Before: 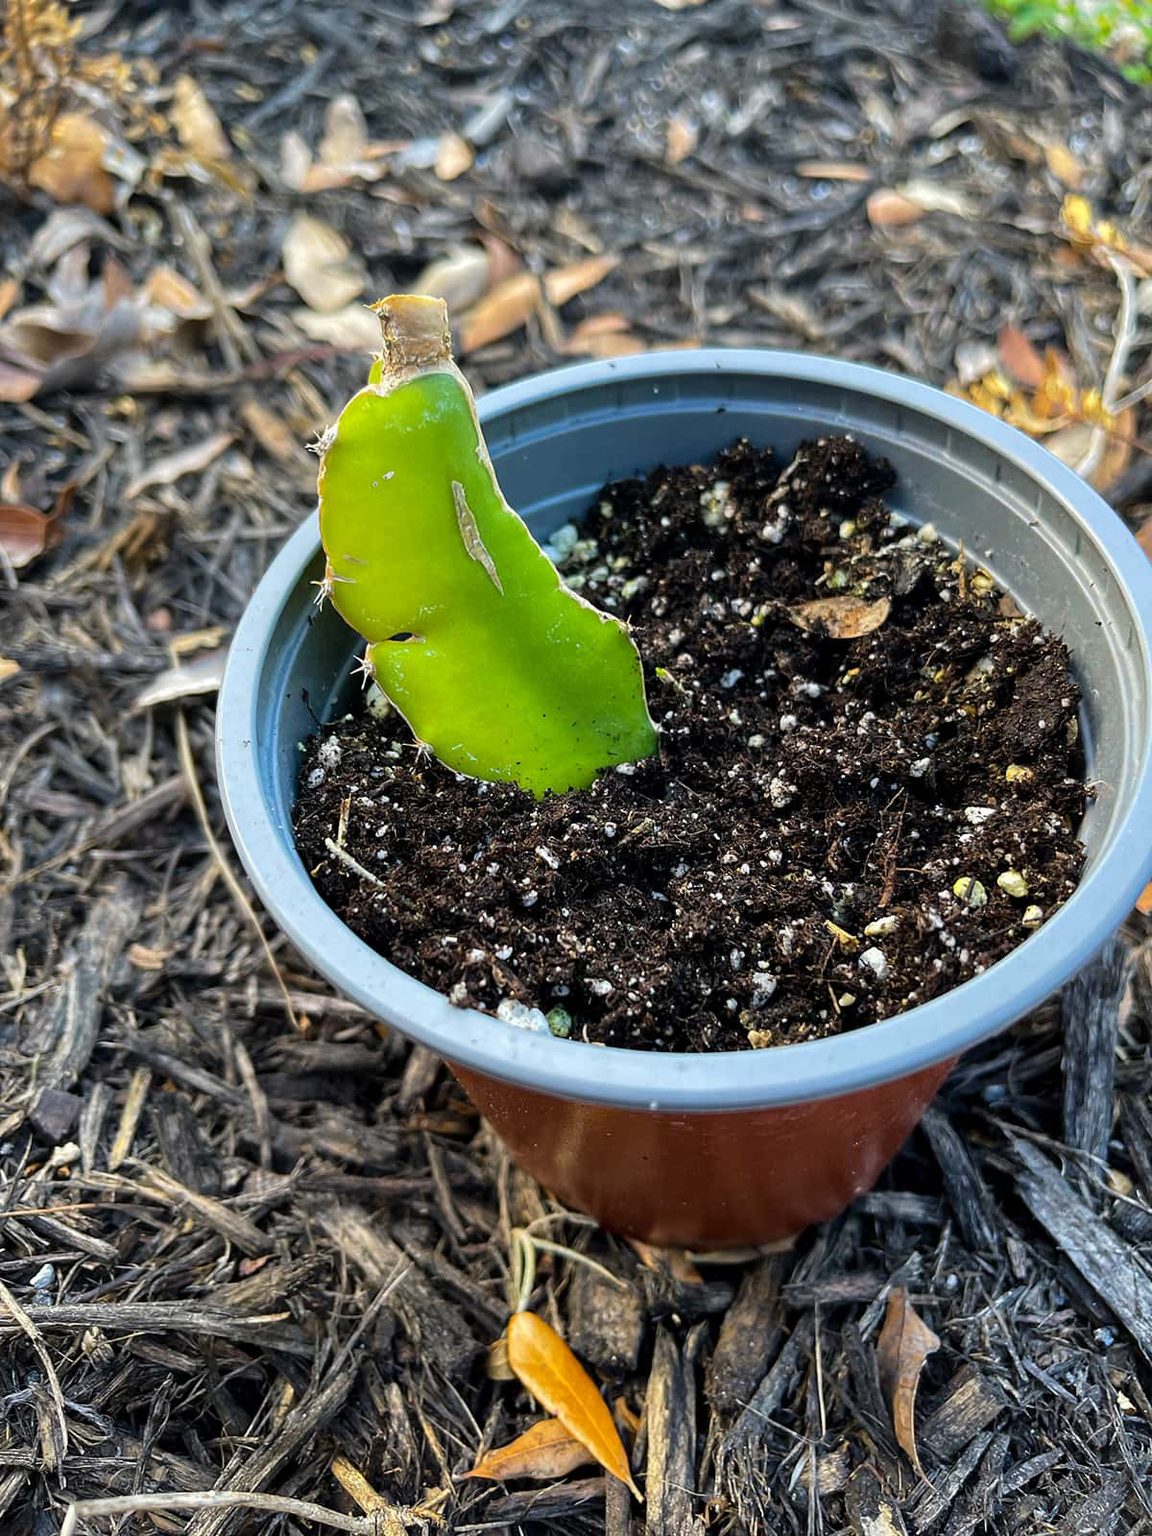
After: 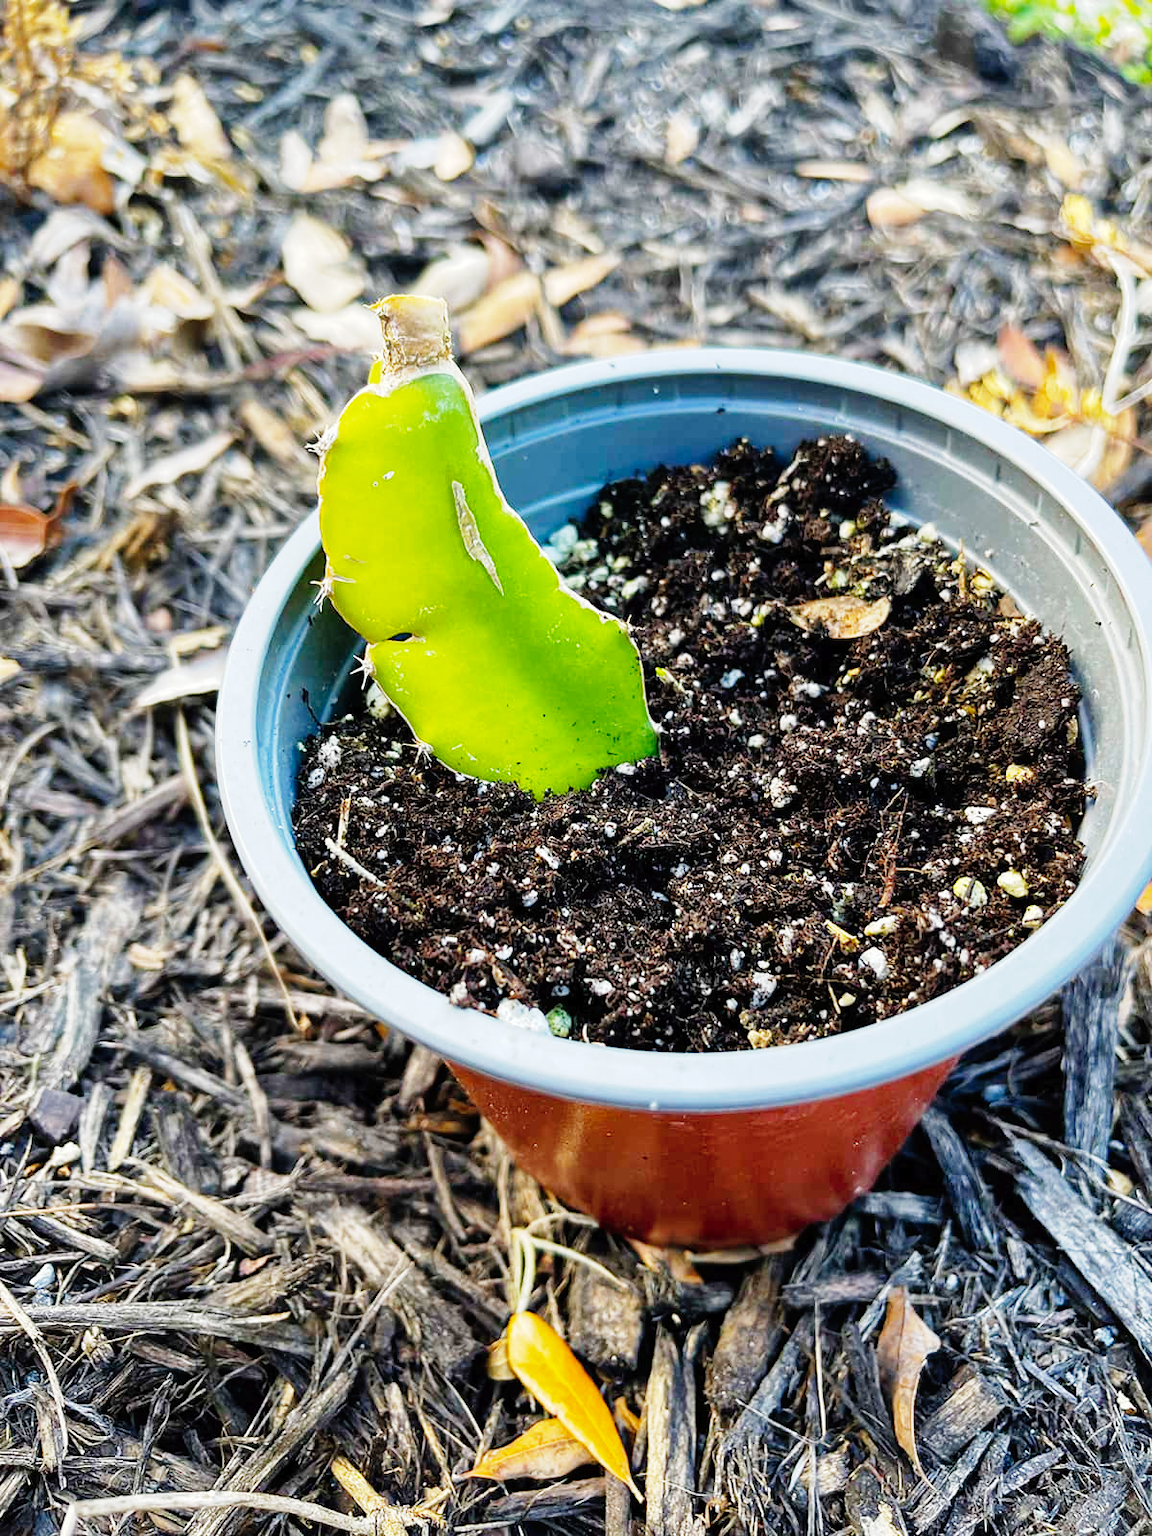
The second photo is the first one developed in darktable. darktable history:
shadows and highlights: on, module defaults
base curve: curves: ch0 [(0, 0) (0, 0.001) (0.001, 0.001) (0.004, 0.002) (0.007, 0.004) (0.015, 0.013) (0.033, 0.045) (0.052, 0.096) (0.075, 0.17) (0.099, 0.241) (0.163, 0.42) (0.219, 0.55) (0.259, 0.616) (0.327, 0.722) (0.365, 0.765) (0.522, 0.873) (0.547, 0.881) (0.689, 0.919) (0.826, 0.952) (1, 1)], preserve colors none
